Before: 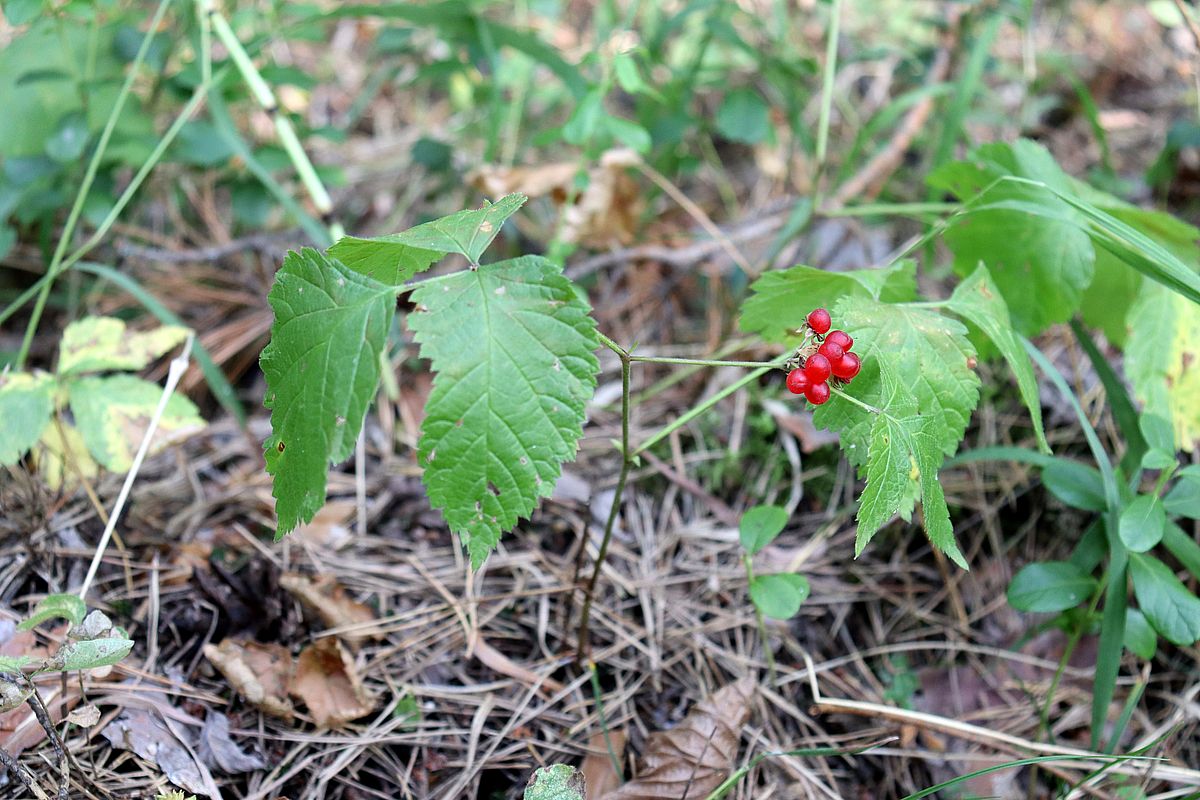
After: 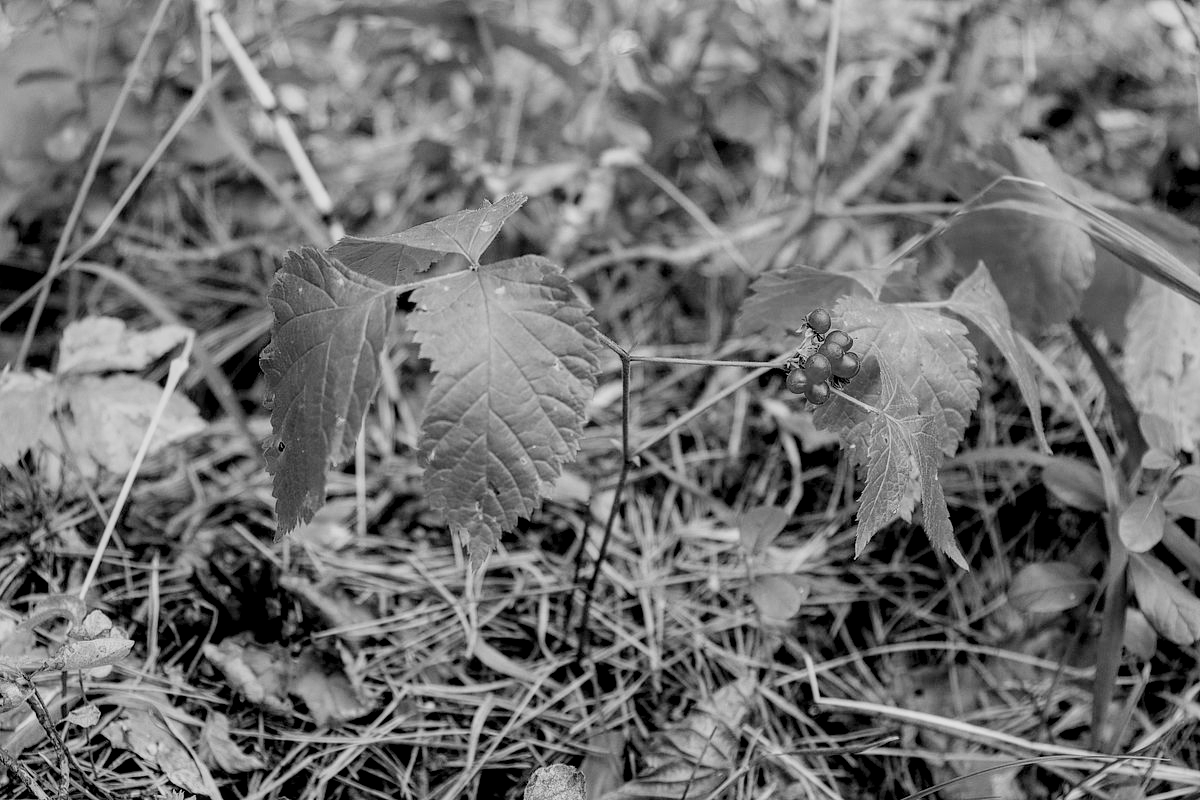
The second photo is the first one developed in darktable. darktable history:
contrast brightness saturation: contrast 0.03, brightness -0.04
white balance: red 0.924, blue 1.095
velvia: on, module defaults
local contrast: detail 130%
color calibration: output gray [0.253, 0.26, 0.487, 0], gray › normalize channels true, illuminant same as pipeline (D50), adaptation XYZ, x 0.346, y 0.359, gamut compression 0
color balance rgb: linear chroma grading › global chroma 8.33%, perceptual saturation grading › global saturation 18.52%, global vibrance 7.87%
filmic rgb: black relative exposure -7.75 EV, white relative exposure 4.4 EV, threshold 3 EV, hardness 3.76, latitude 38.11%, contrast 0.966, highlights saturation mix 10%, shadows ↔ highlights balance 4.59%, color science v4 (2020), enable highlight reconstruction true
